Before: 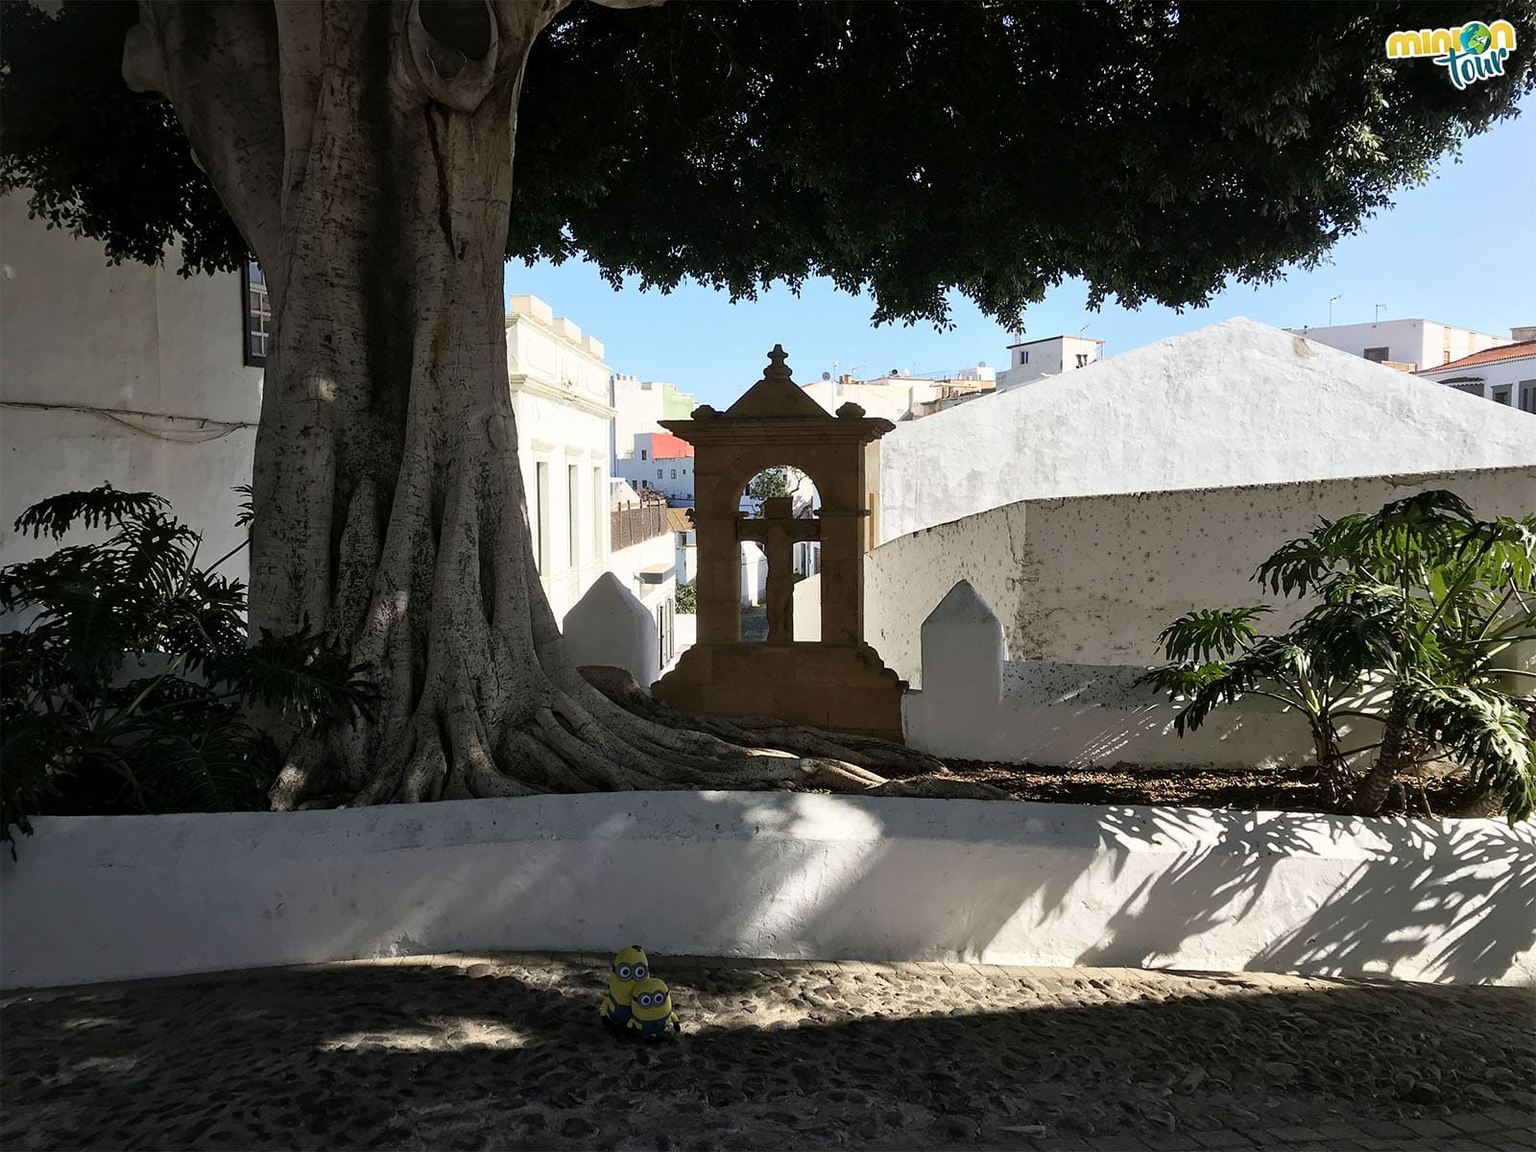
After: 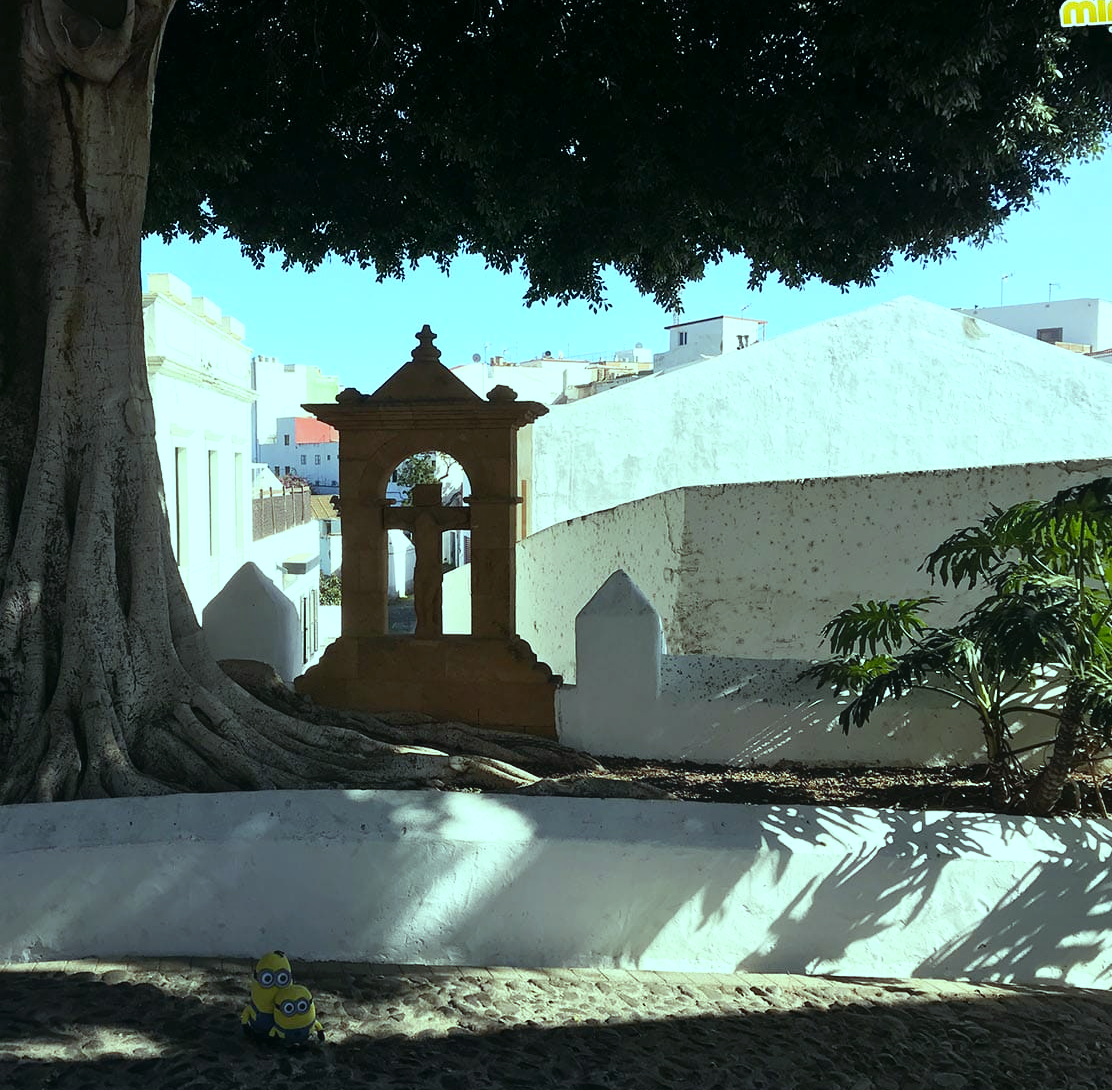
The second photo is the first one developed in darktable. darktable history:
color balance: mode lift, gamma, gain (sRGB), lift [0.997, 0.979, 1.021, 1.011], gamma [1, 1.084, 0.916, 0.998], gain [1, 0.87, 1.13, 1.101], contrast 4.55%, contrast fulcrum 38.24%, output saturation 104.09%
crop and rotate: left 24.034%, top 2.838%, right 6.406%, bottom 6.299%
contrast equalizer: octaves 7, y [[0.6 ×6], [0.55 ×6], [0 ×6], [0 ×6], [0 ×6]], mix -0.3
